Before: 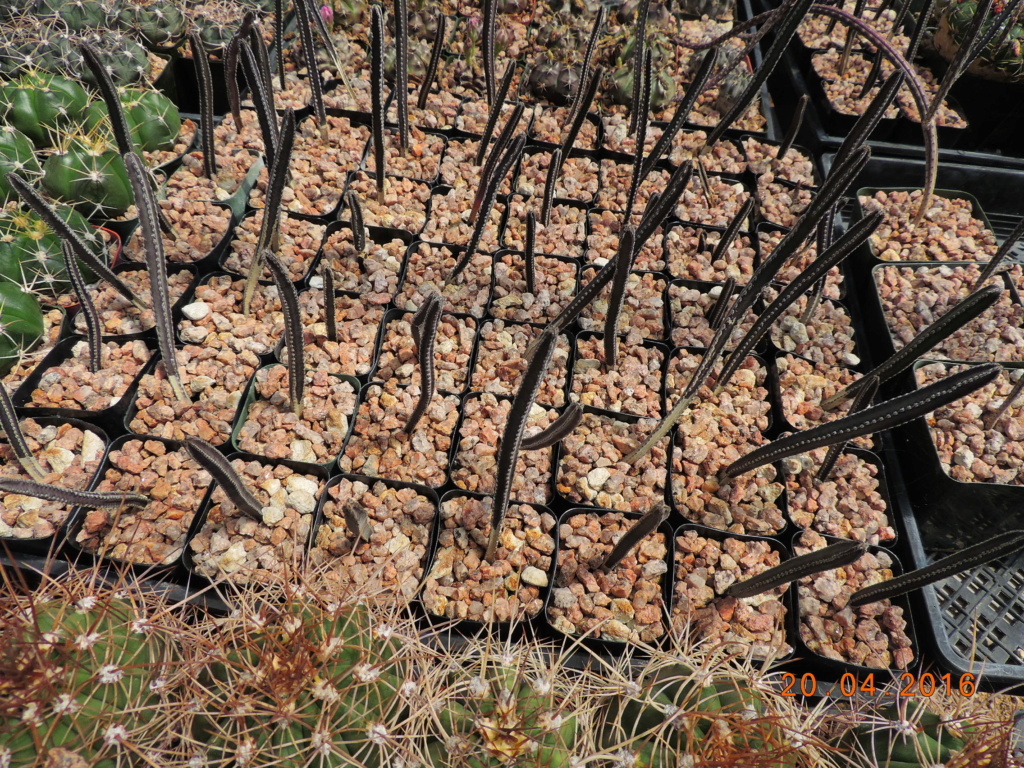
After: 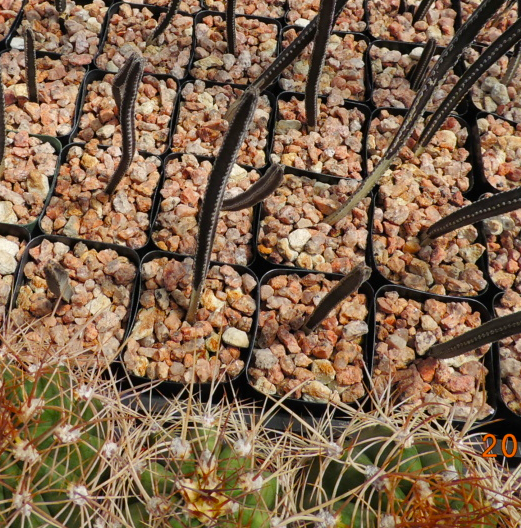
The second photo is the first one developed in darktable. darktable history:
tone equalizer: on, module defaults
color balance rgb: perceptual saturation grading › global saturation 20%, perceptual saturation grading › highlights -25%, perceptual saturation grading › shadows 25%
crop and rotate: left 29.237%, top 31.152%, right 19.807%
